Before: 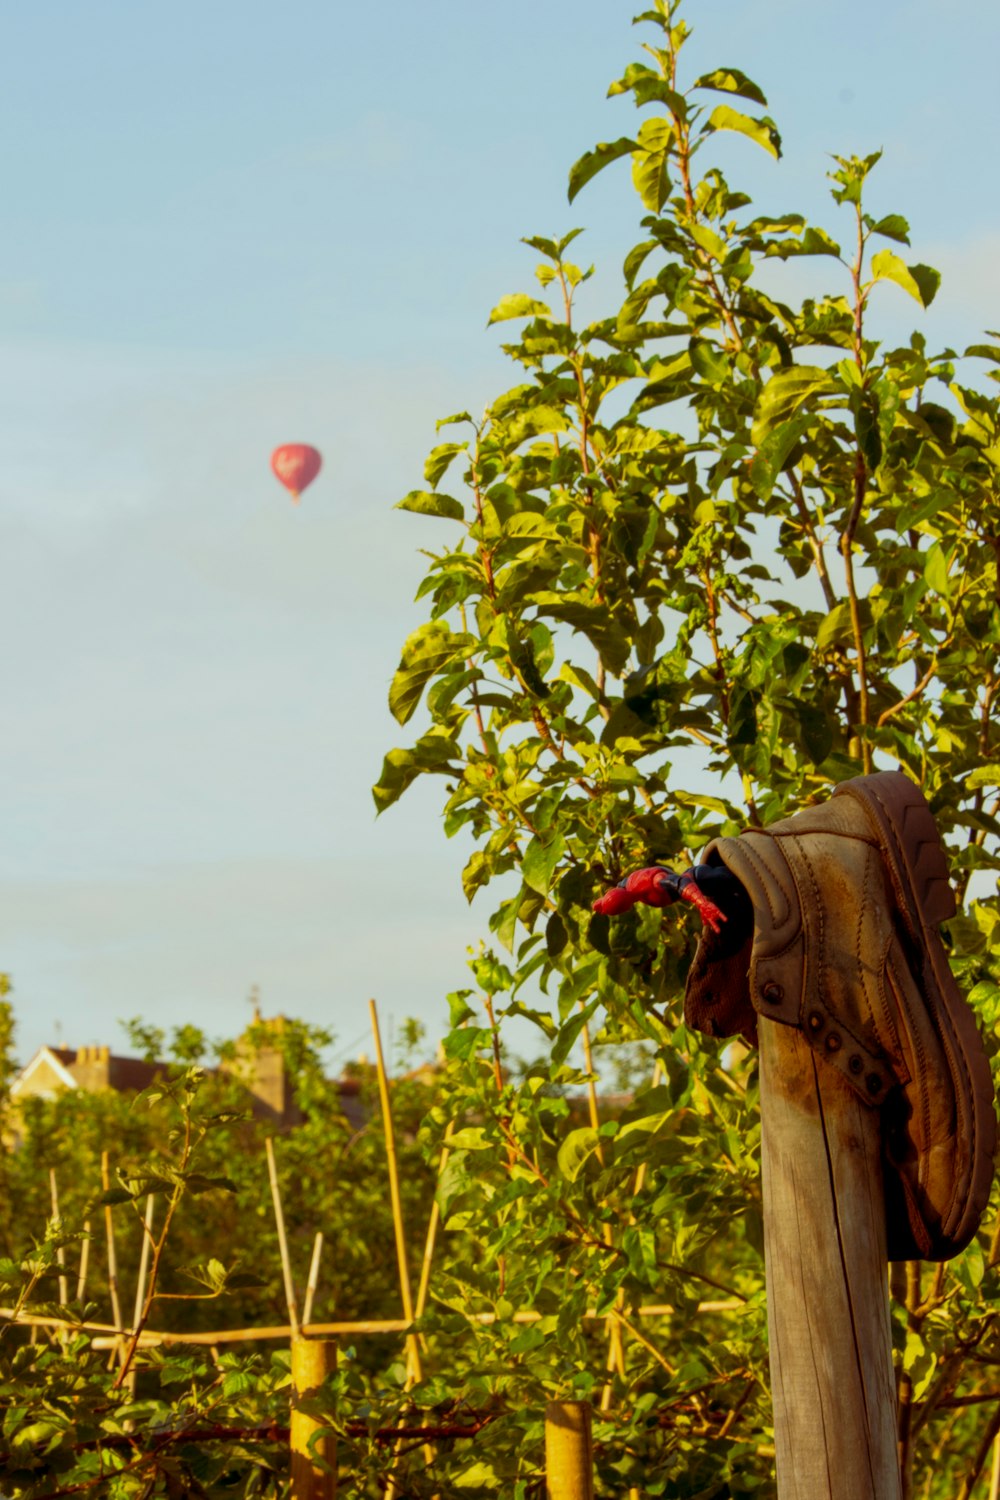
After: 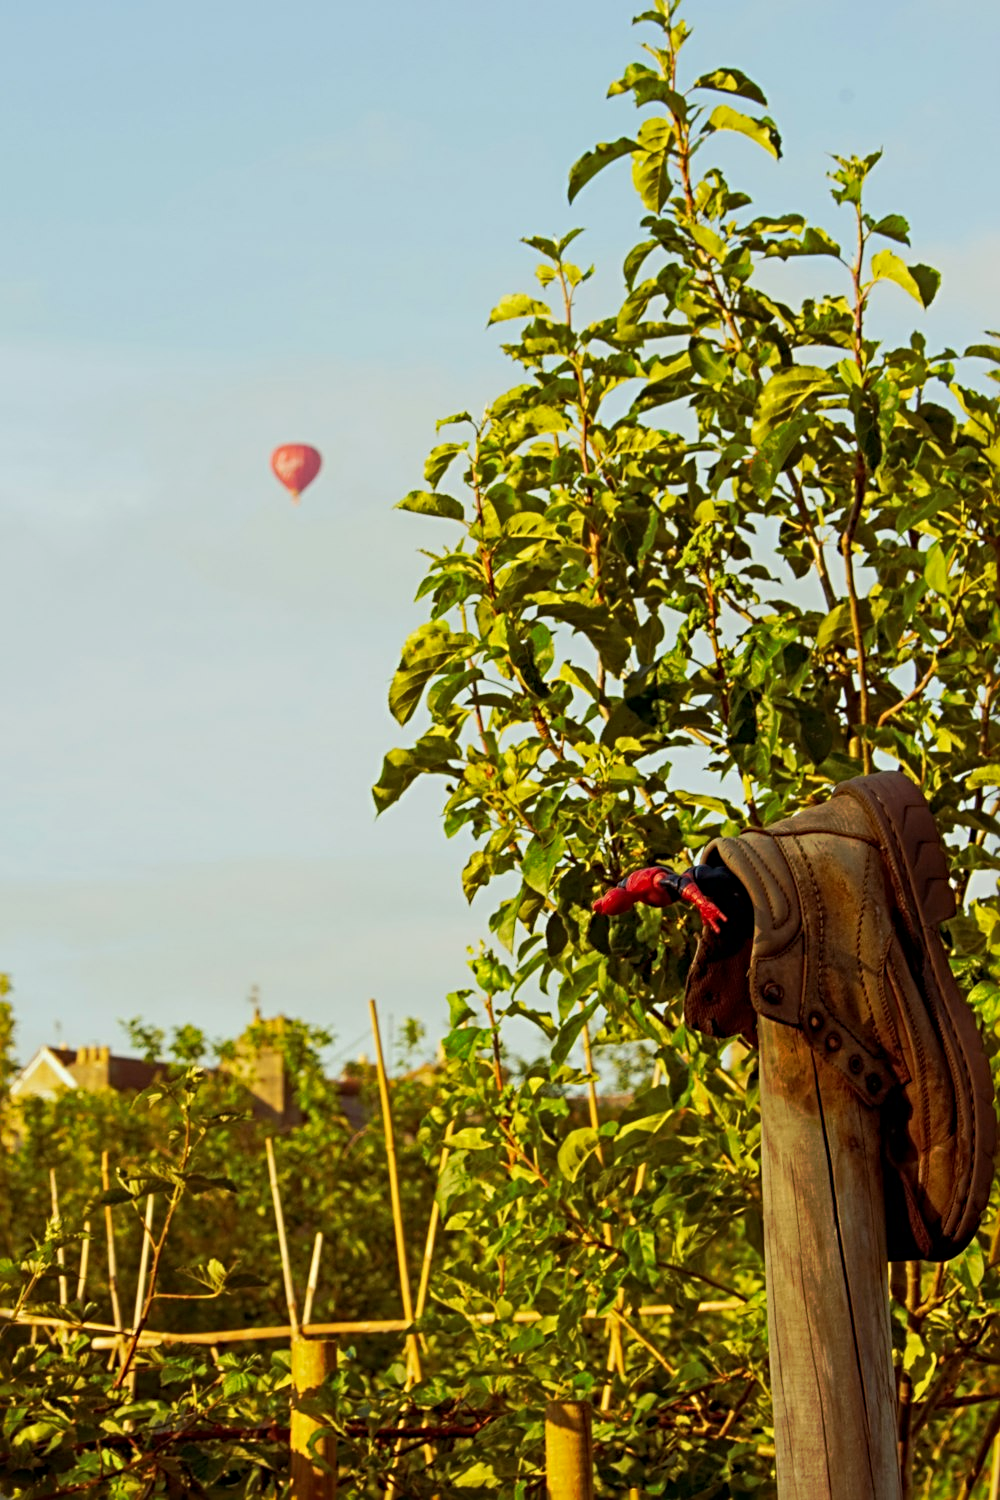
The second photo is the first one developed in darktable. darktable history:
sharpen: radius 3.988
exposure: compensate highlight preservation false
tone curve: curves: ch0 [(0, 0) (0.003, 0.003) (0.011, 0.011) (0.025, 0.024) (0.044, 0.042) (0.069, 0.066) (0.1, 0.095) (0.136, 0.129) (0.177, 0.169) (0.224, 0.214) (0.277, 0.264) (0.335, 0.319) (0.399, 0.38) (0.468, 0.446) (0.543, 0.558) (0.623, 0.636) (0.709, 0.719) (0.801, 0.807) (0.898, 0.901) (1, 1)], preserve colors none
